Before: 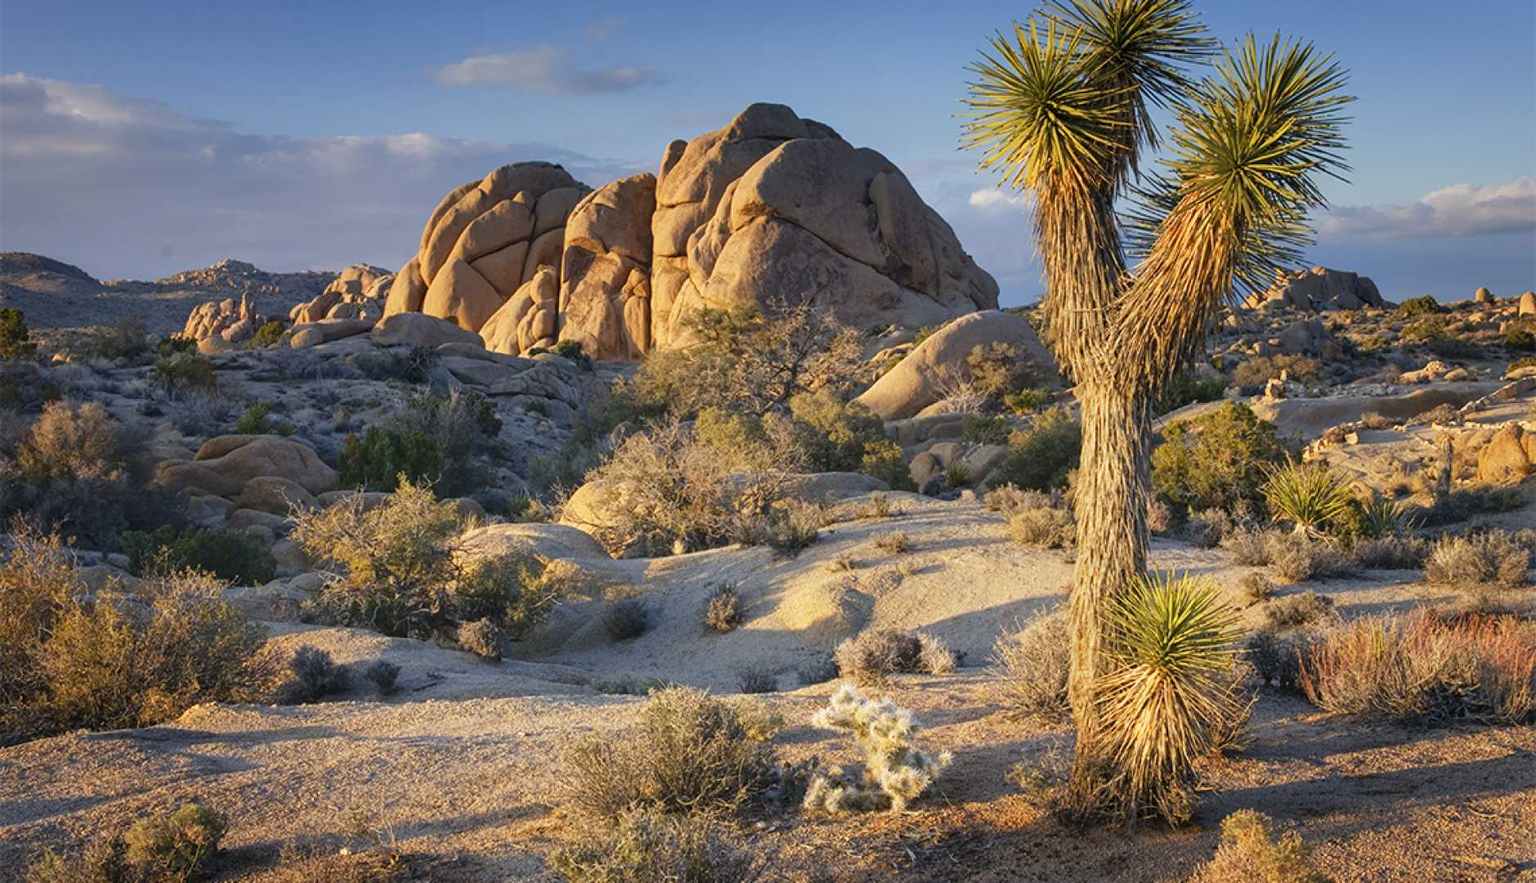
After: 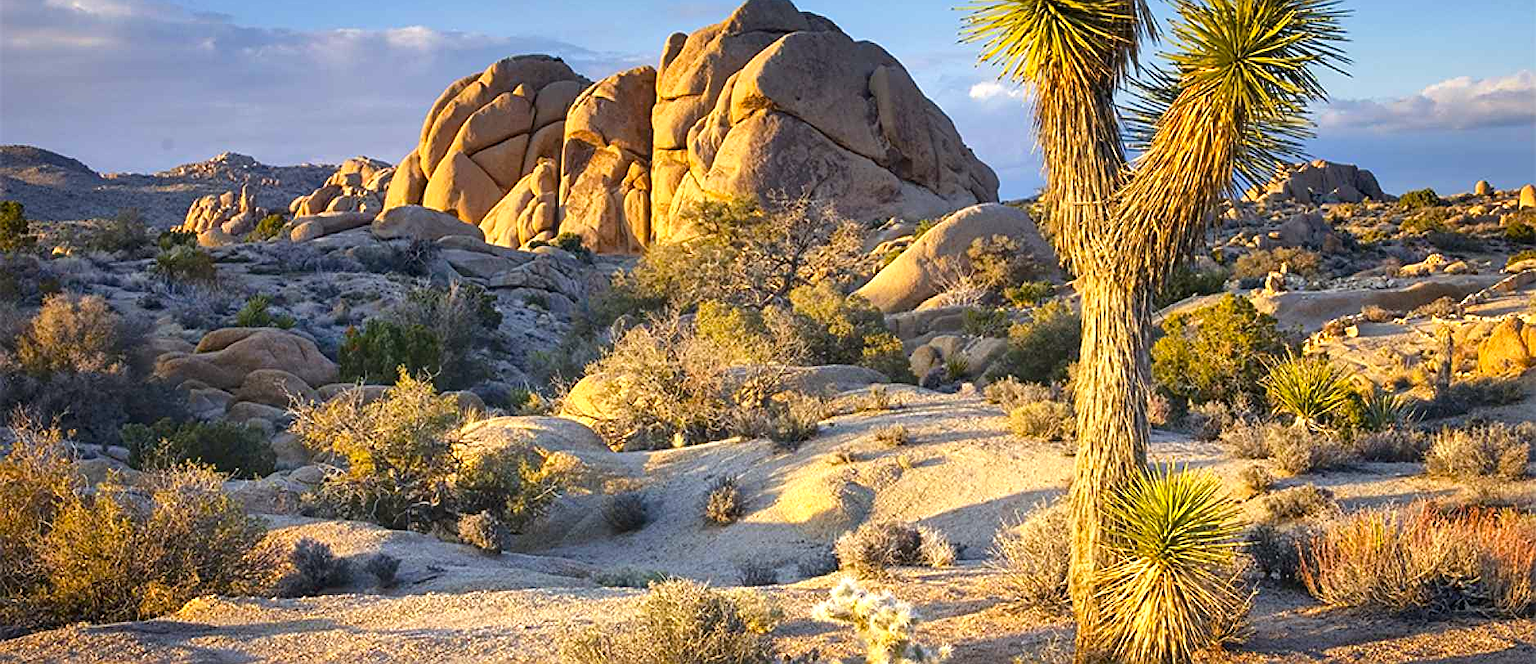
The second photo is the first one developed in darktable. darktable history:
exposure: black level correction 0.001, exposure 0.5 EV, compensate exposure bias true, compensate highlight preservation false
crop and rotate: top 12.157%, bottom 12.493%
sharpen: on, module defaults
color balance rgb: shadows lift › chroma 1.038%, shadows lift › hue 30.74°, linear chroma grading › global chroma 15.255%, perceptual saturation grading › global saturation 10.175%
local contrast: mode bilateral grid, contrast 21, coarseness 51, detail 119%, midtone range 0.2
